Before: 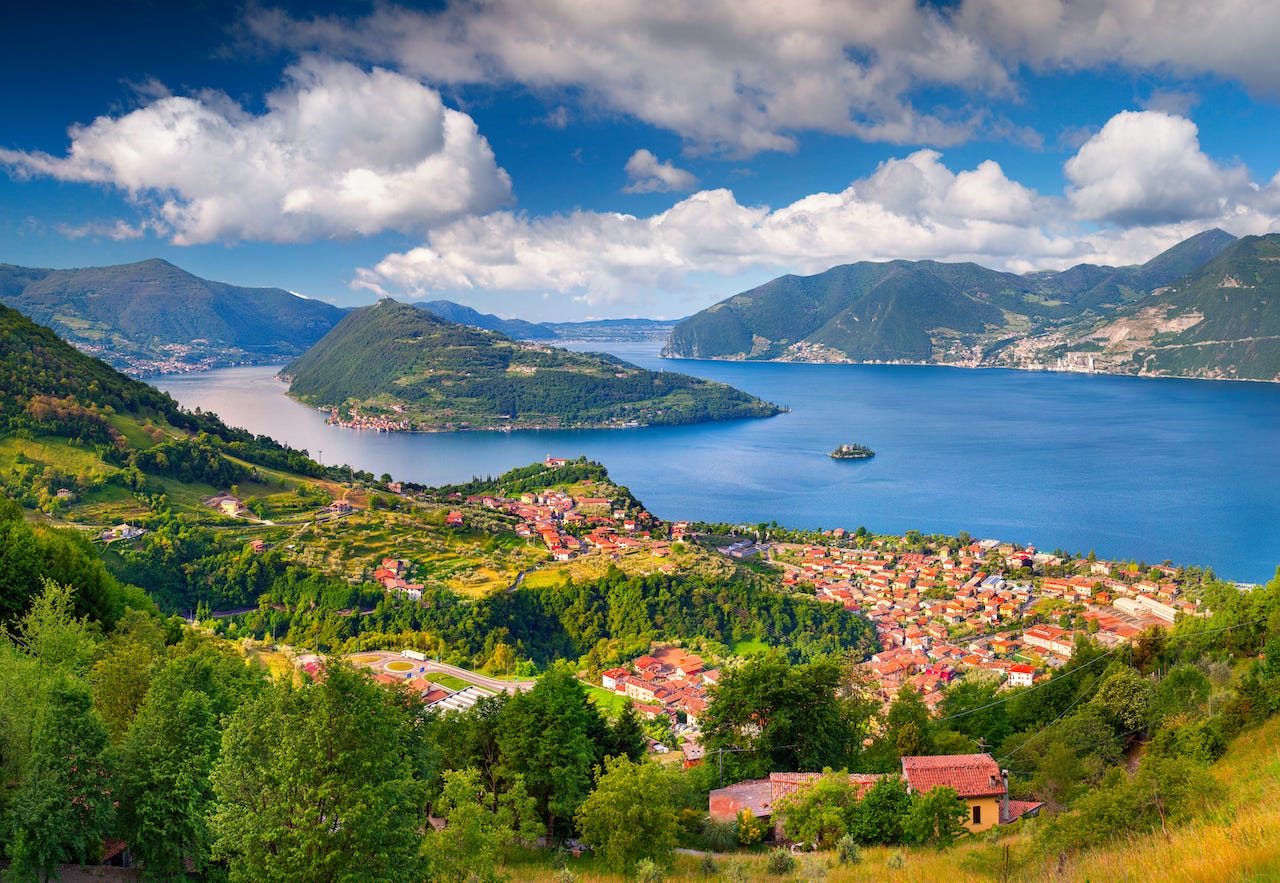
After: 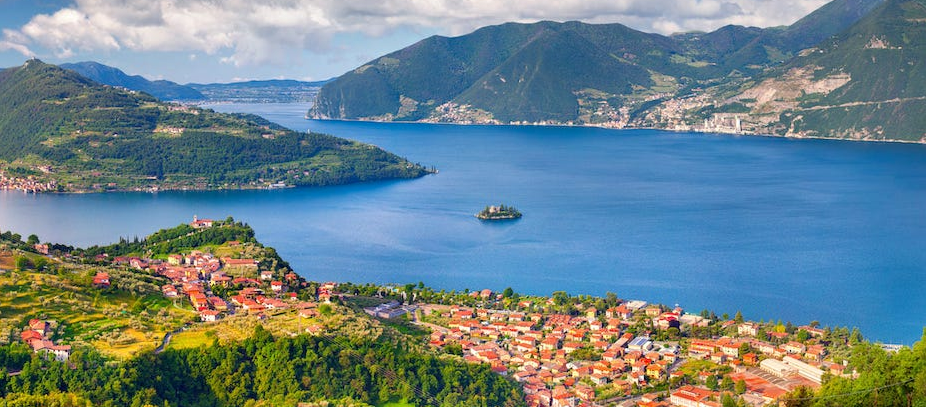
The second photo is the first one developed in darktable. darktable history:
crop and rotate: left 27.583%, top 27.201%, bottom 26.698%
shadows and highlights: soften with gaussian
